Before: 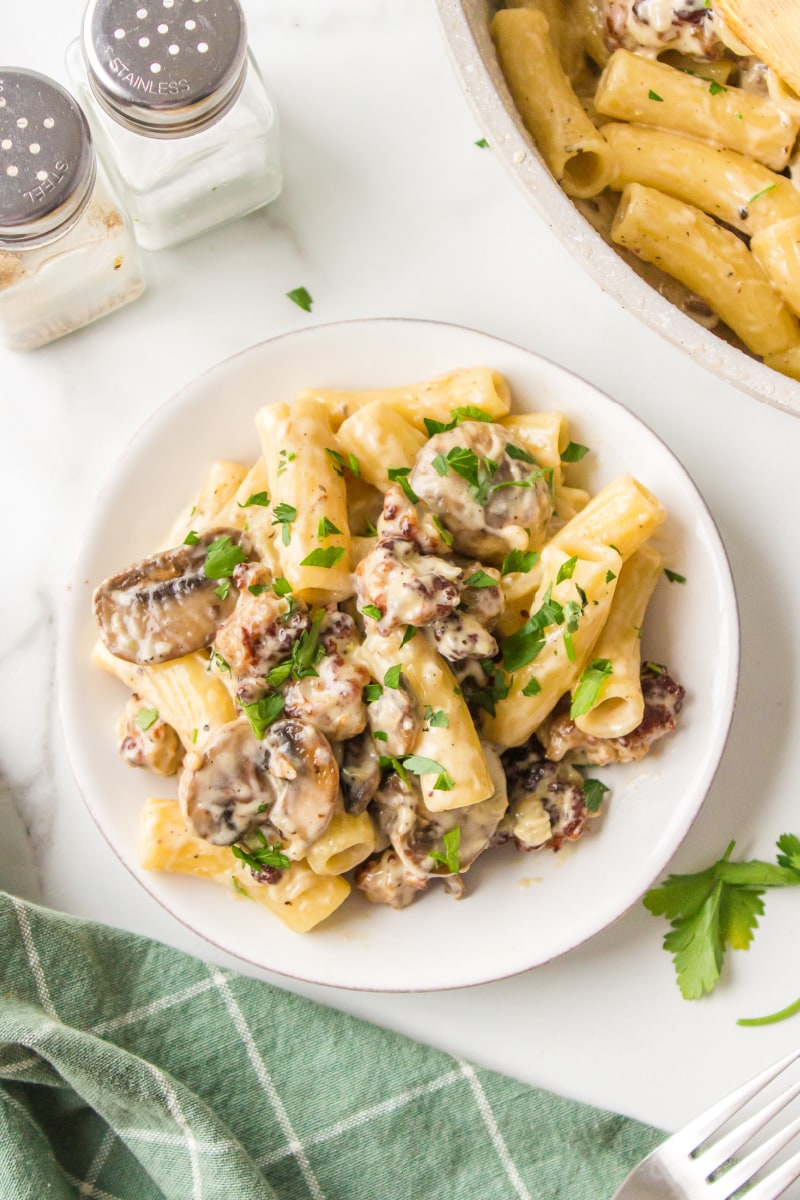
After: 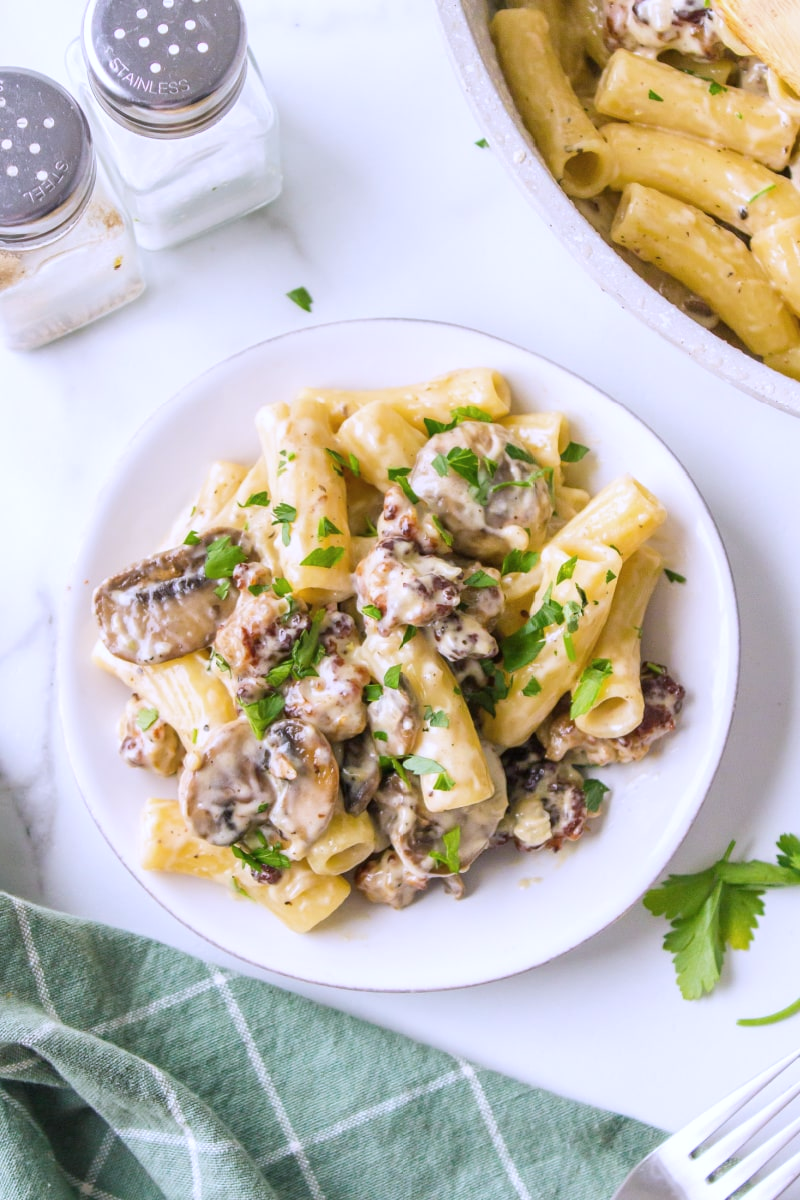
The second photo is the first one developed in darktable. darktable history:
white balance: red 0.948, green 1.02, blue 1.176
color balance rgb: shadows lift › chroma 1.41%, shadows lift › hue 260°, power › chroma 0.5%, power › hue 260°, highlights gain › chroma 1%, highlights gain › hue 27°, saturation formula JzAzBz (2021)
